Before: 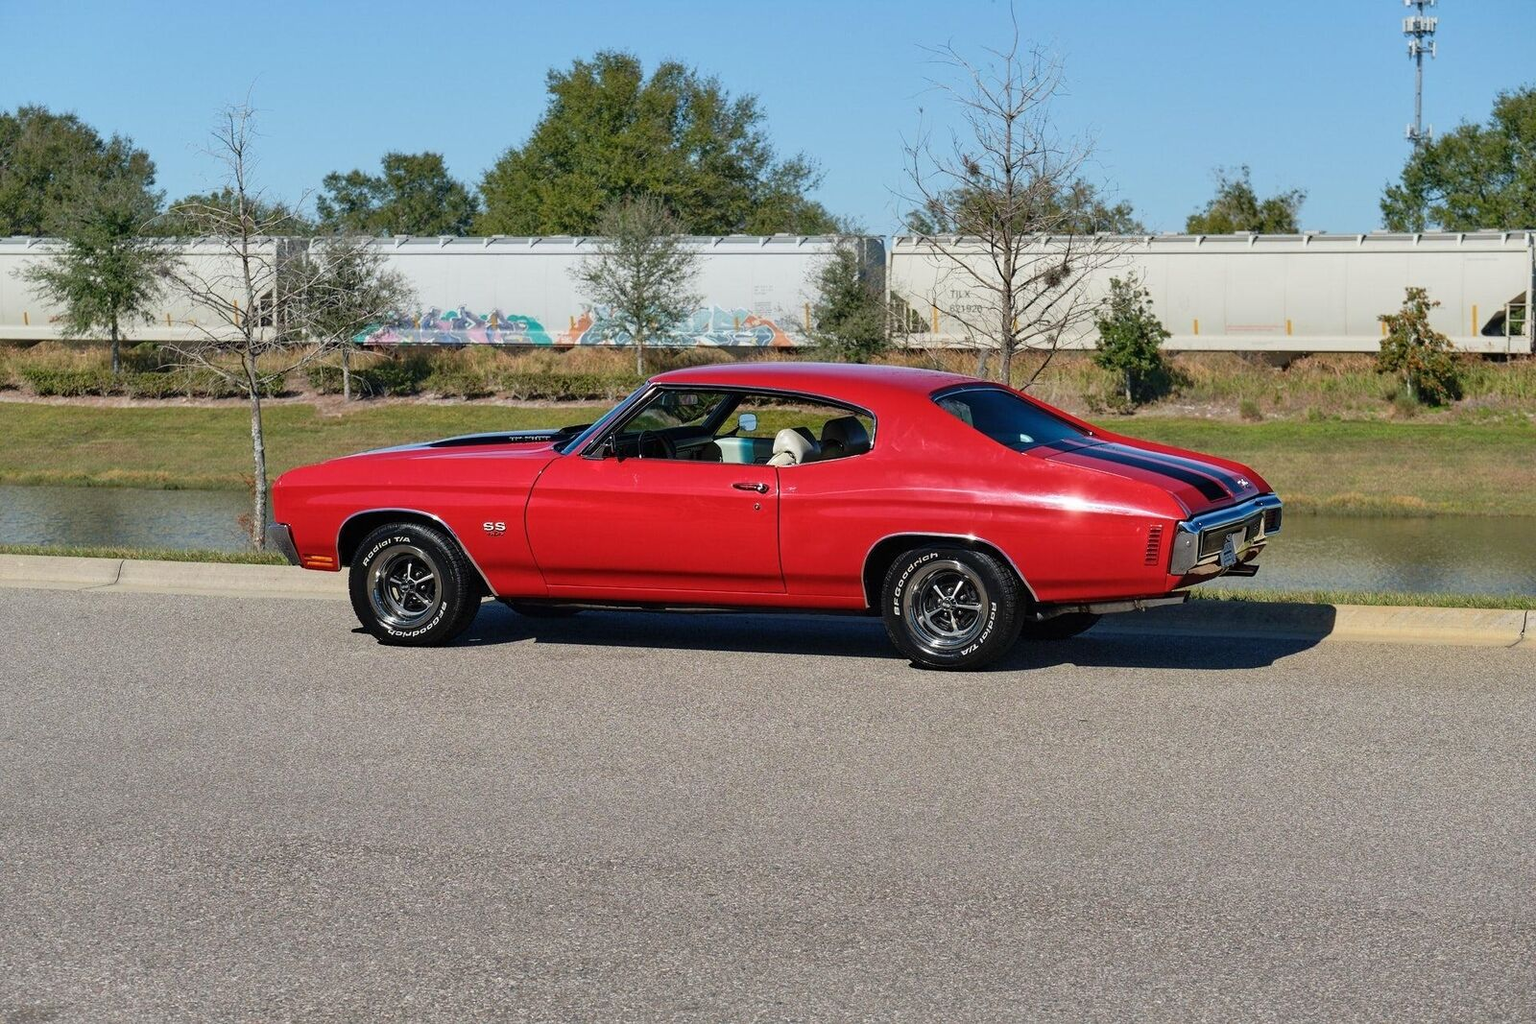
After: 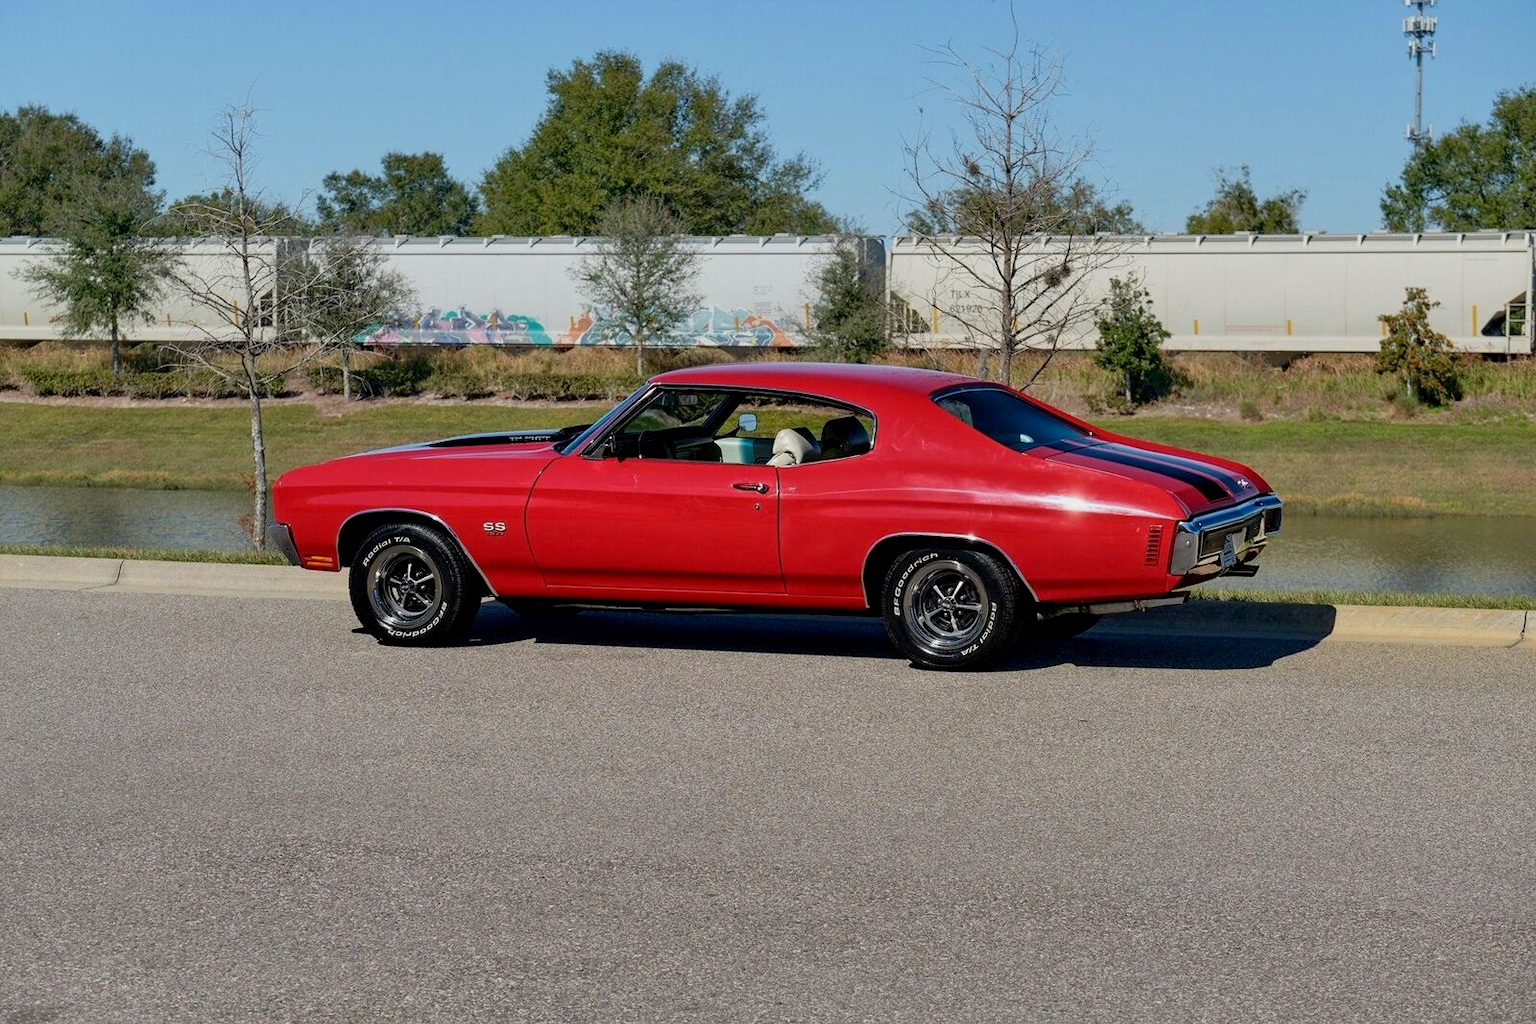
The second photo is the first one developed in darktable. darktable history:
exposure: black level correction 0.006, exposure -0.222 EV, compensate highlight preservation false
